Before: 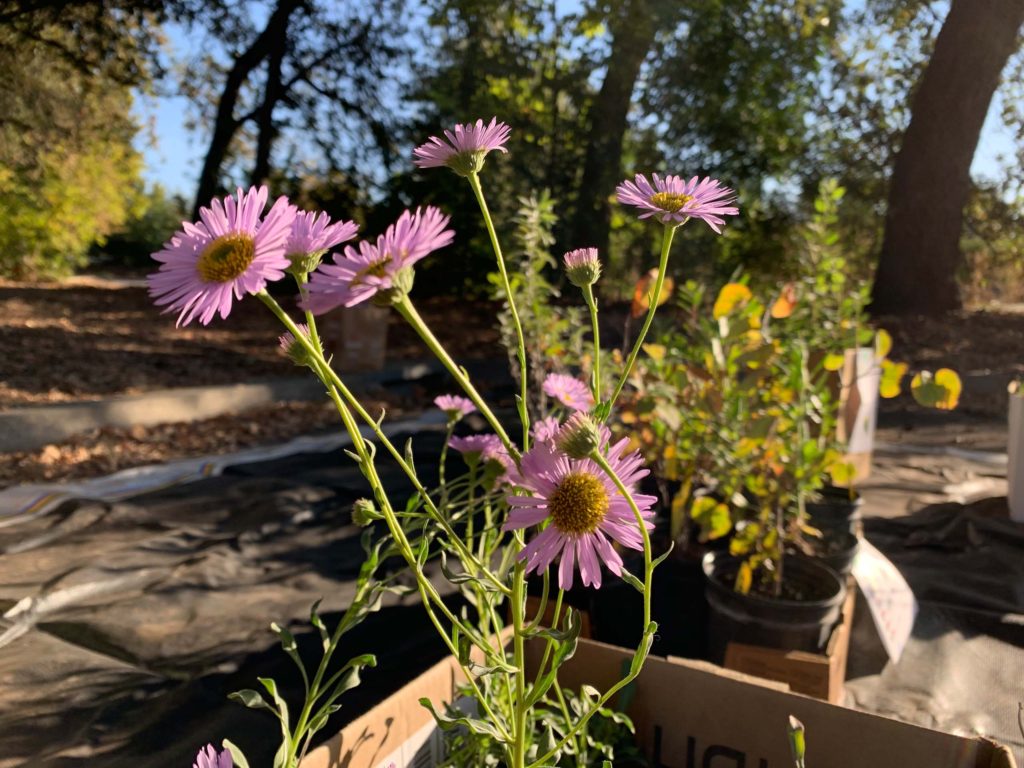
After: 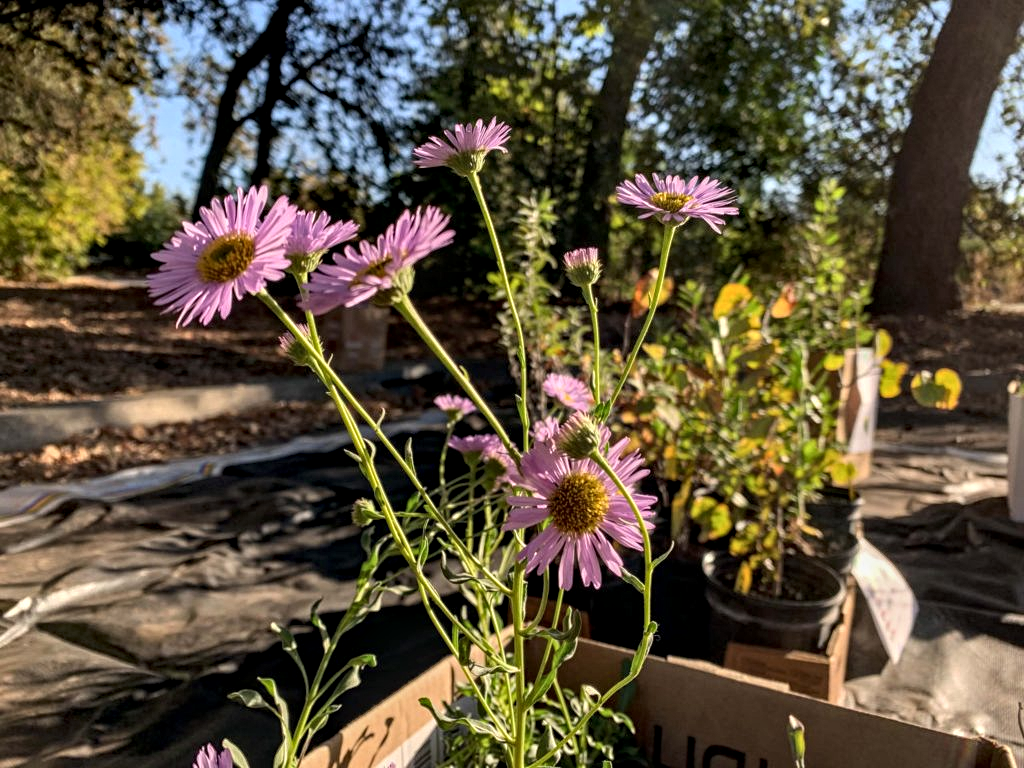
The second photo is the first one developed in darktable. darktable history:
local contrast: on, module defaults
contrast equalizer: y [[0.502, 0.517, 0.543, 0.576, 0.611, 0.631], [0.5 ×6], [0.5 ×6], [0 ×6], [0 ×6]], mix 0.807
